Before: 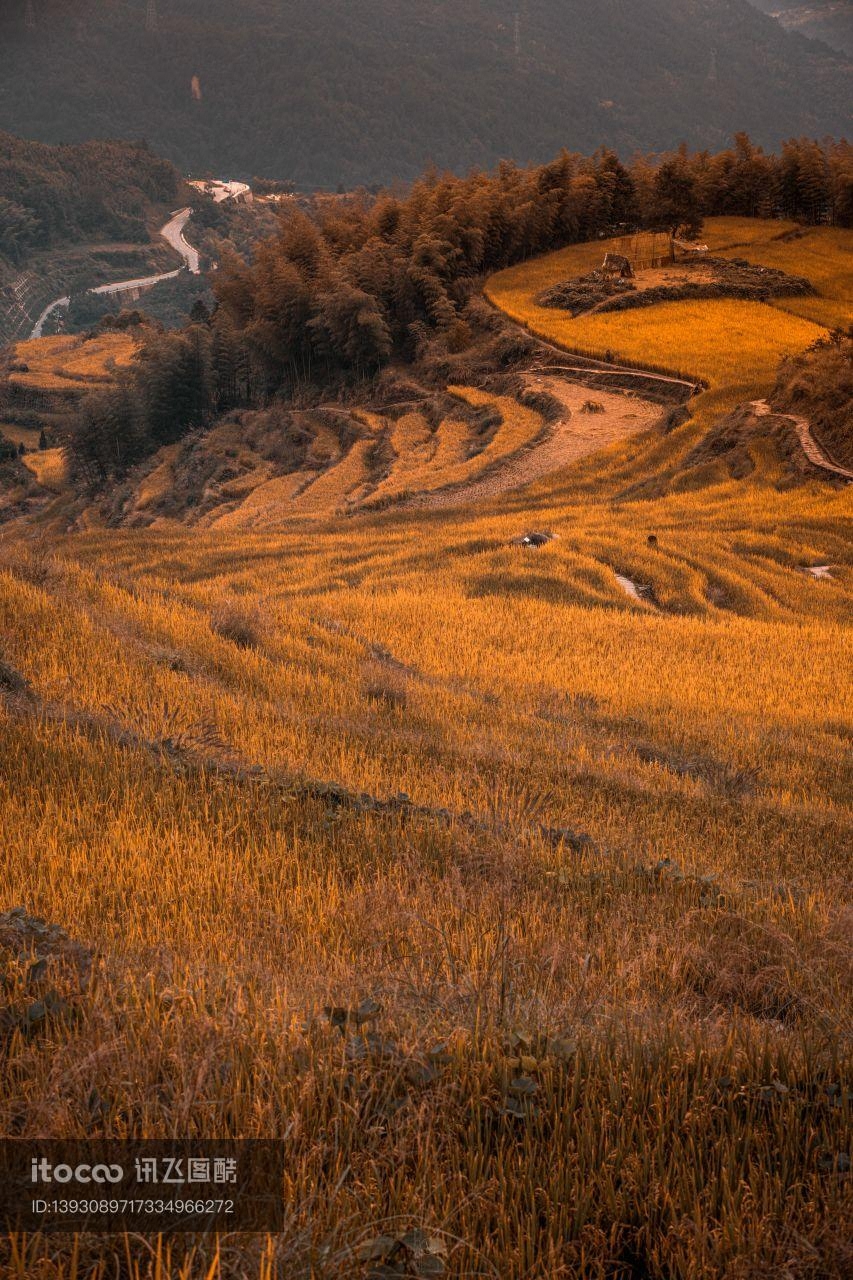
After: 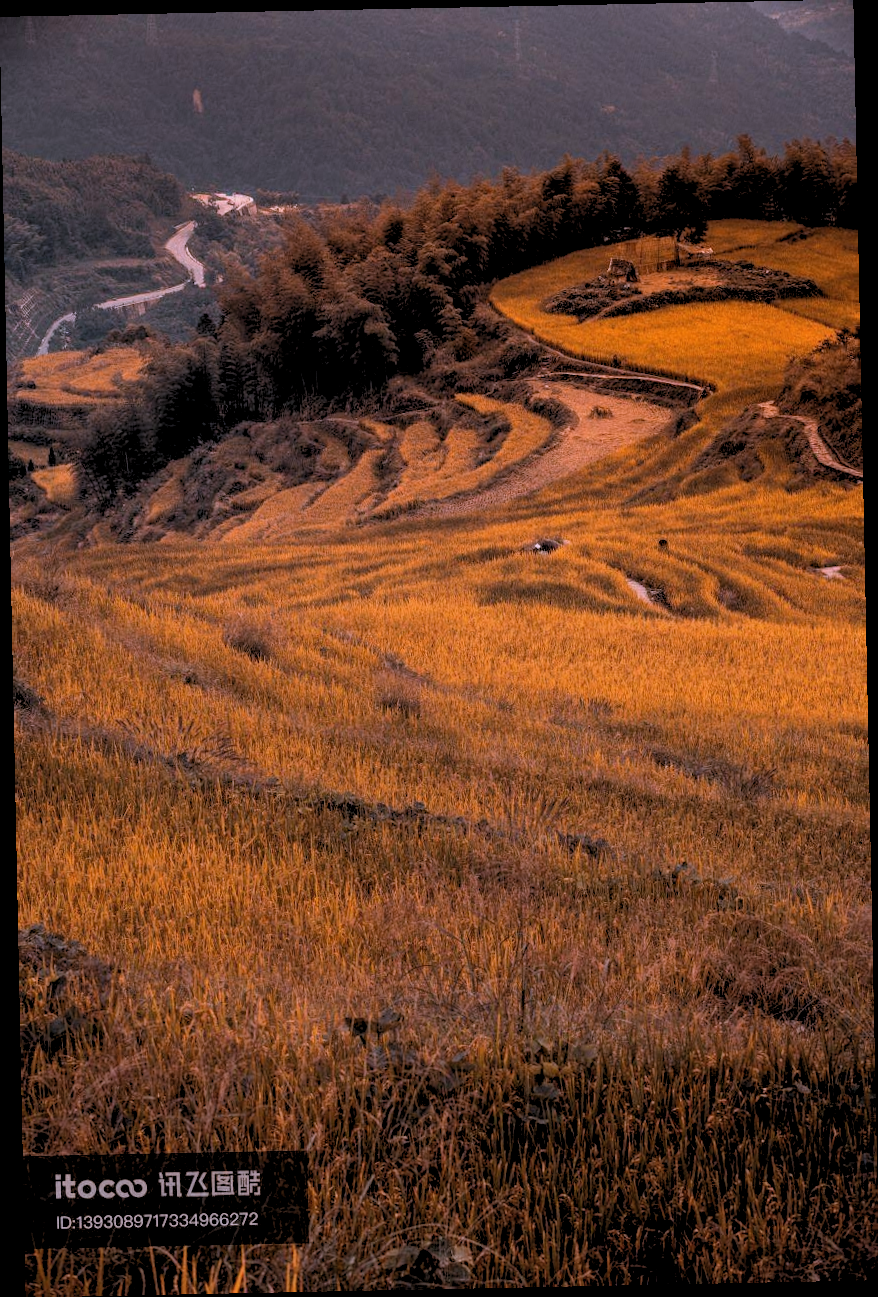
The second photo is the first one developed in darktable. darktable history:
shadows and highlights: shadows 20.91, highlights -82.73, soften with gaussian
rgb levels: levels [[0.013, 0.434, 0.89], [0, 0.5, 1], [0, 0.5, 1]]
exposure: exposure -0.492 EV, compensate highlight preservation false
white balance: red 1.042, blue 1.17
rotate and perspective: rotation -1.17°, automatic cropping off
